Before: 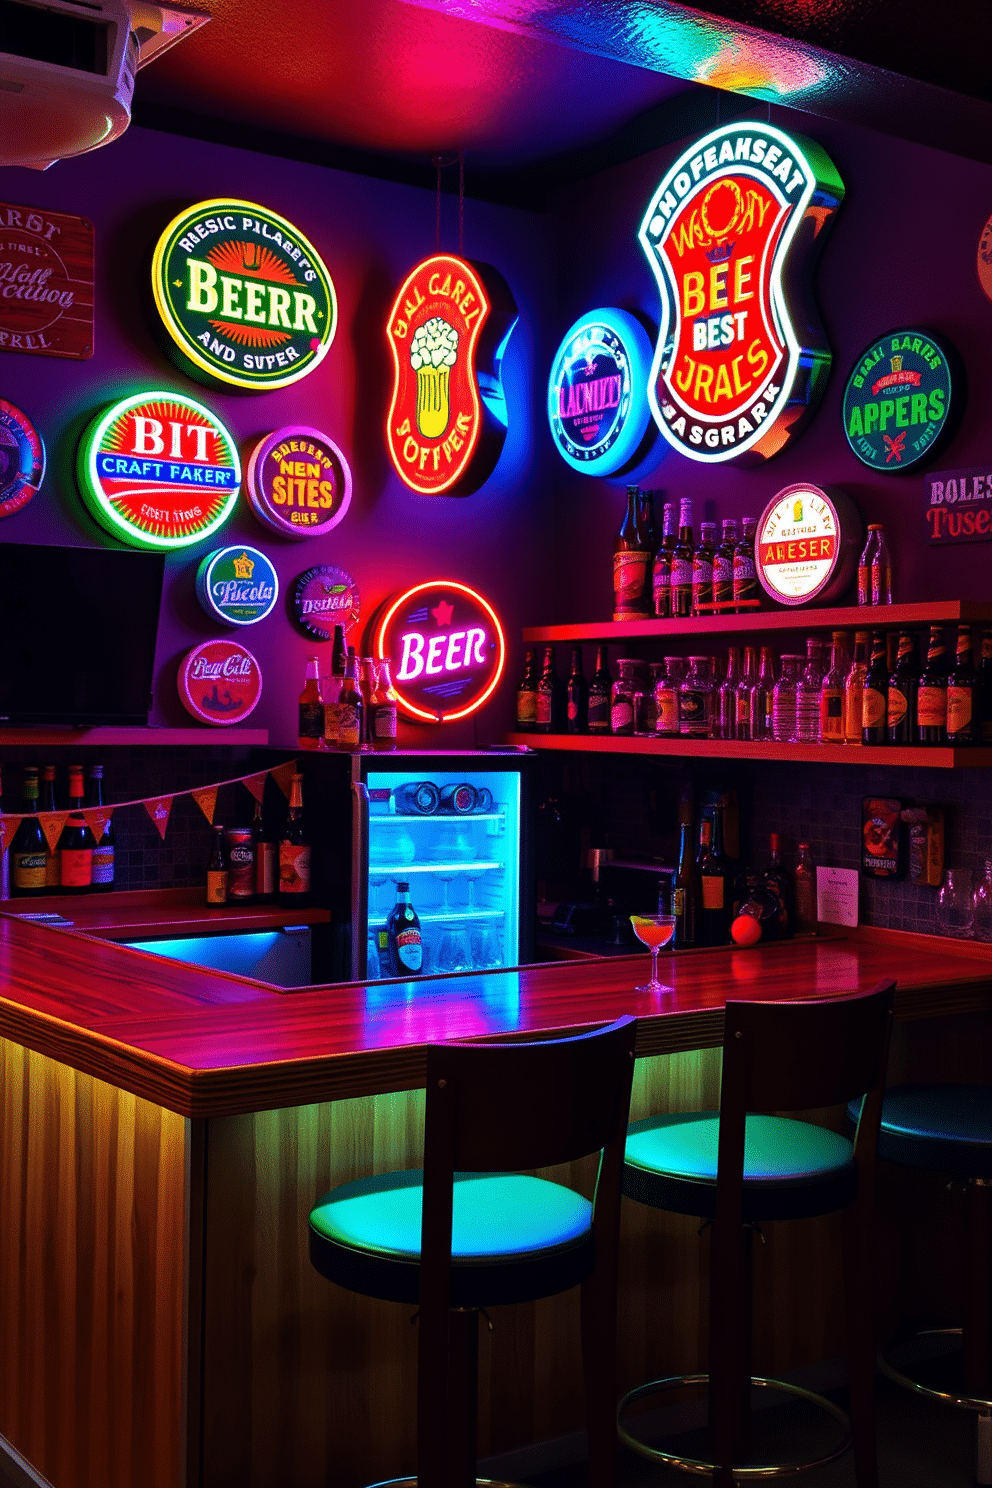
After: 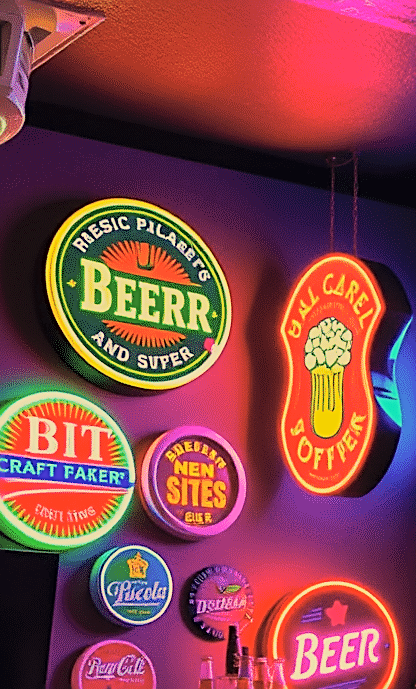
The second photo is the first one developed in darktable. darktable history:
global tonemap: drago (0.7, 100)
white balance: red 1.08, blue 0.791
contrast brightness saturation: saturation -0.05
crop and rotate: left 10.817%, top 0.062%, right 47.194%, bottom 53.626%
sharpen: on, module defaults
